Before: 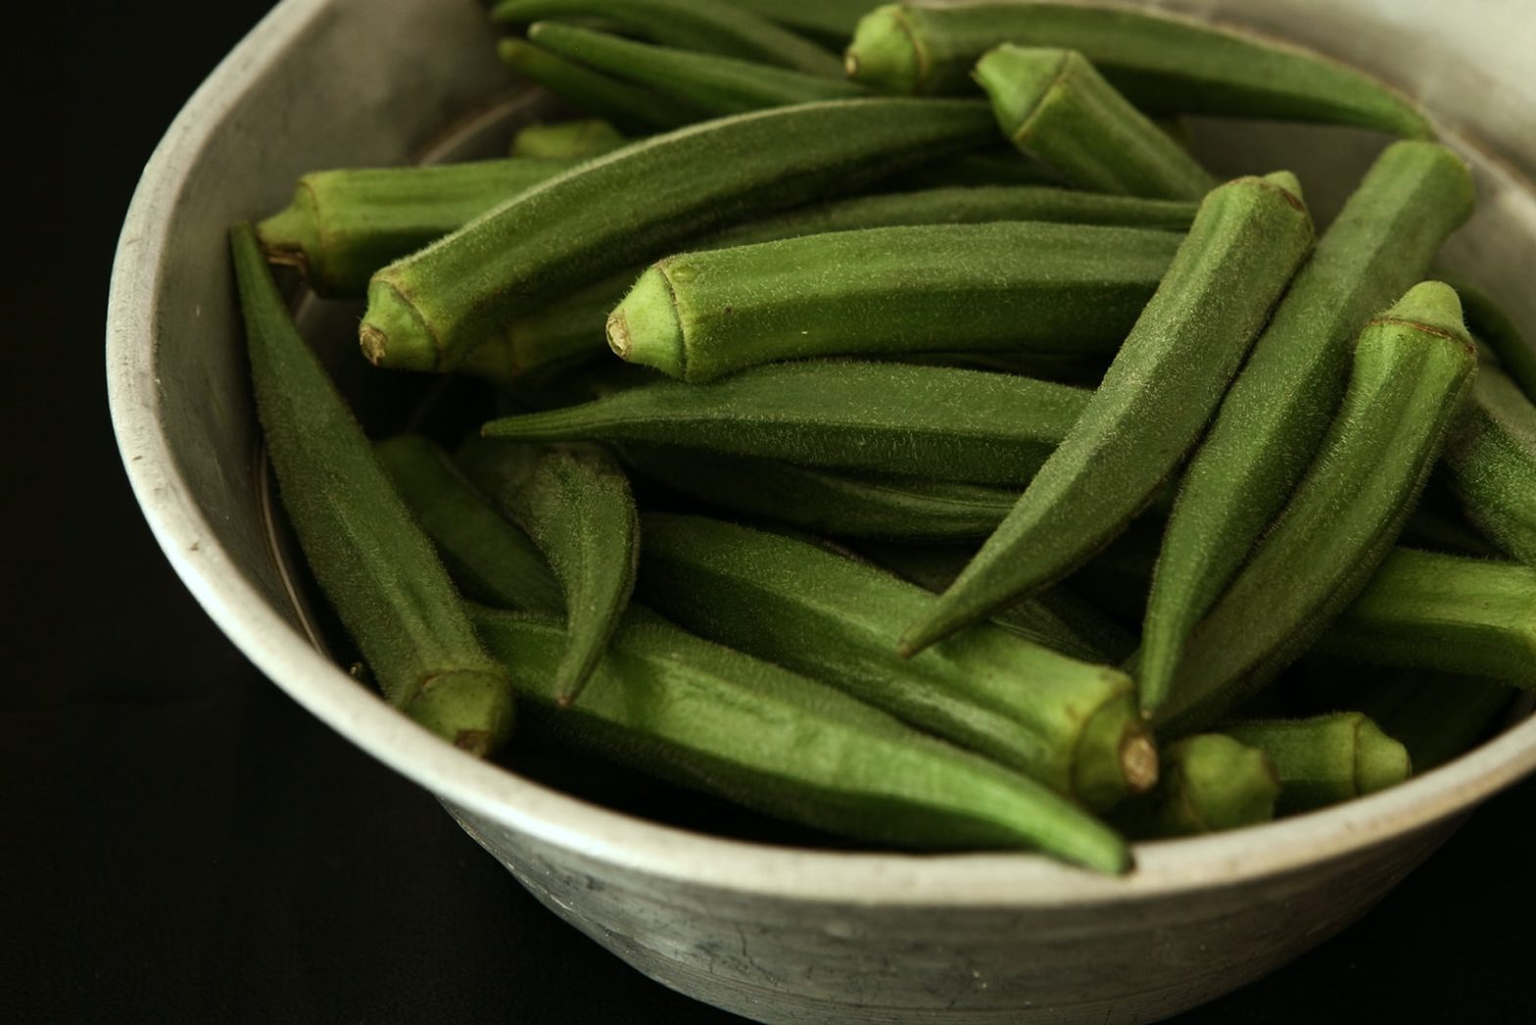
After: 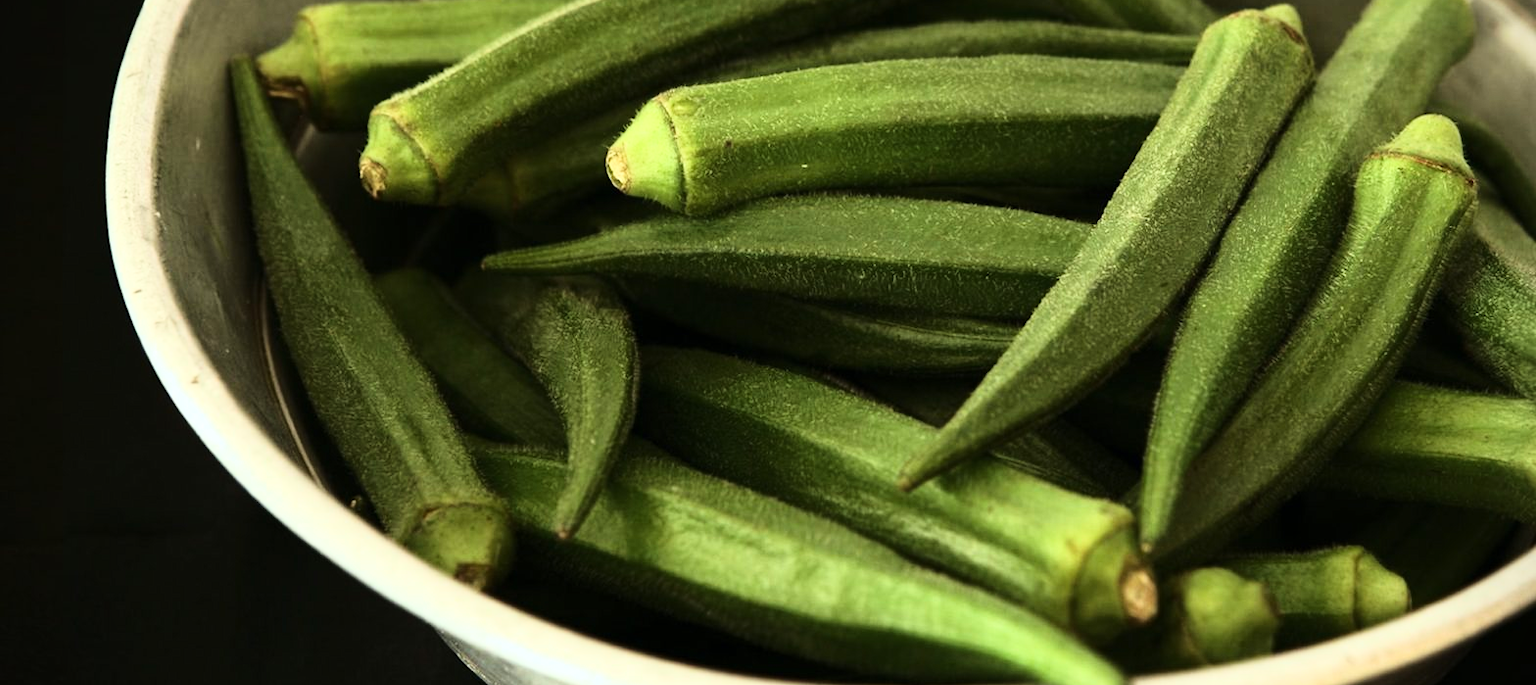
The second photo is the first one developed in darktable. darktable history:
crop: top 16.321%, bottom 16.757%
base curve: curves: ch0 [(0, 0) (0.026, 0.03) (0.109, 0.232) (0.351, 0.748) (0.669, 0.968) (1, 1)]
vignetting: fall-off start 92.22%
